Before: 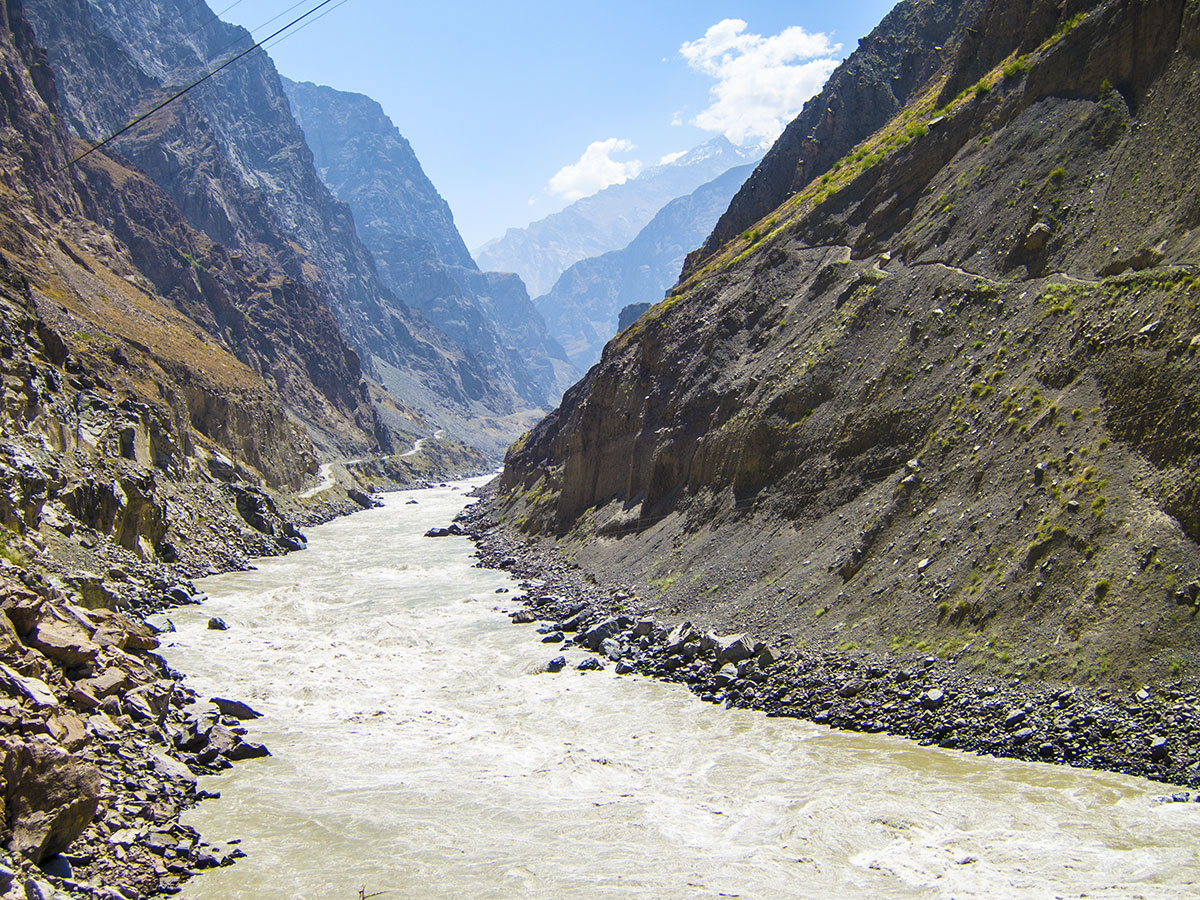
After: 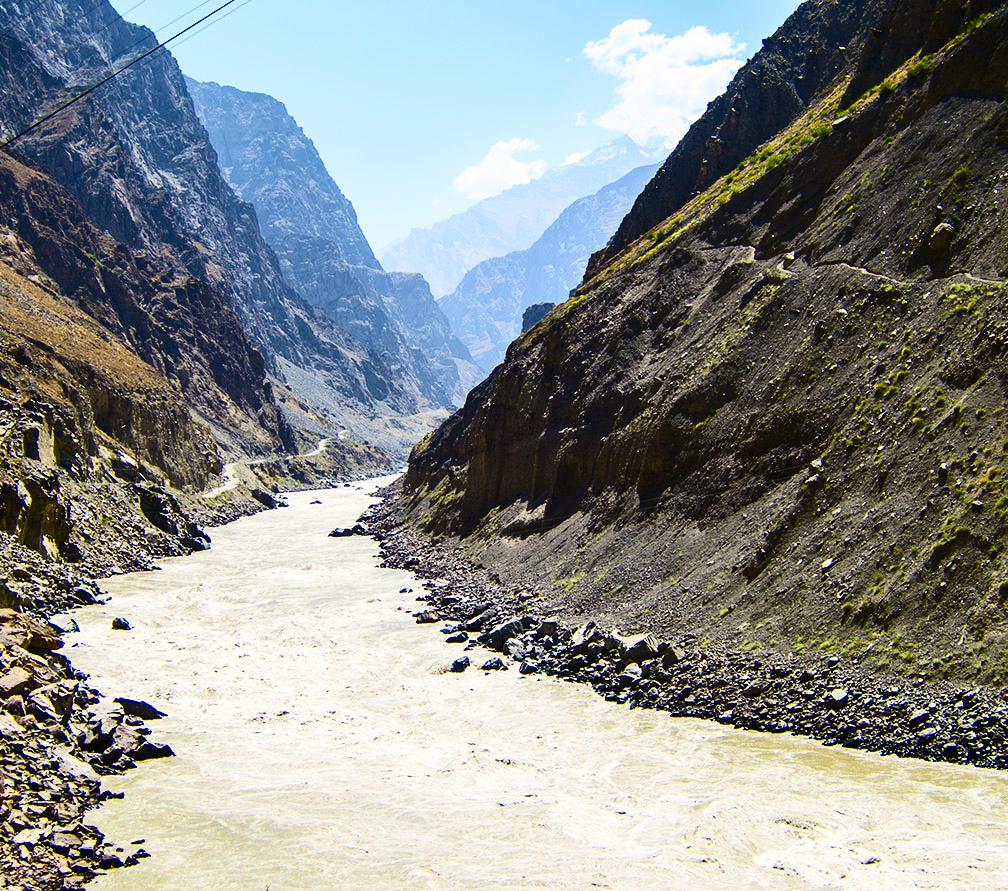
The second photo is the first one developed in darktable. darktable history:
crop: left 8.026%, right 7.374%
white balance: red 1.009, blue 0.985
contrast brightness saturation: contrast 0.32, brightness -0.08, saturation 0.17
